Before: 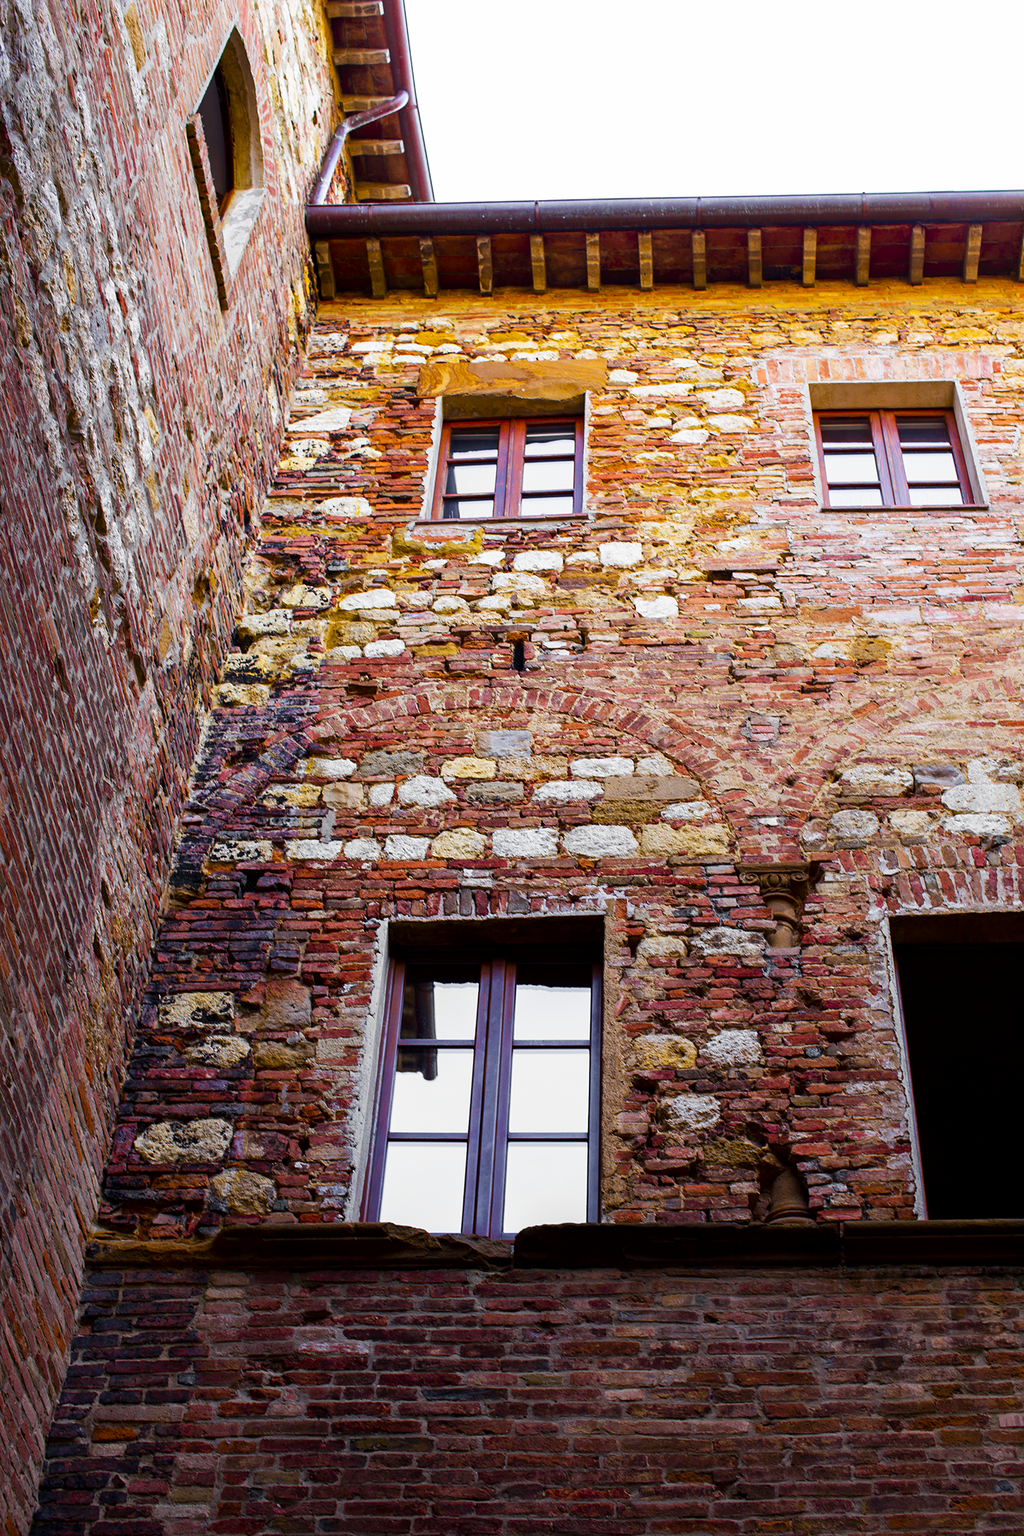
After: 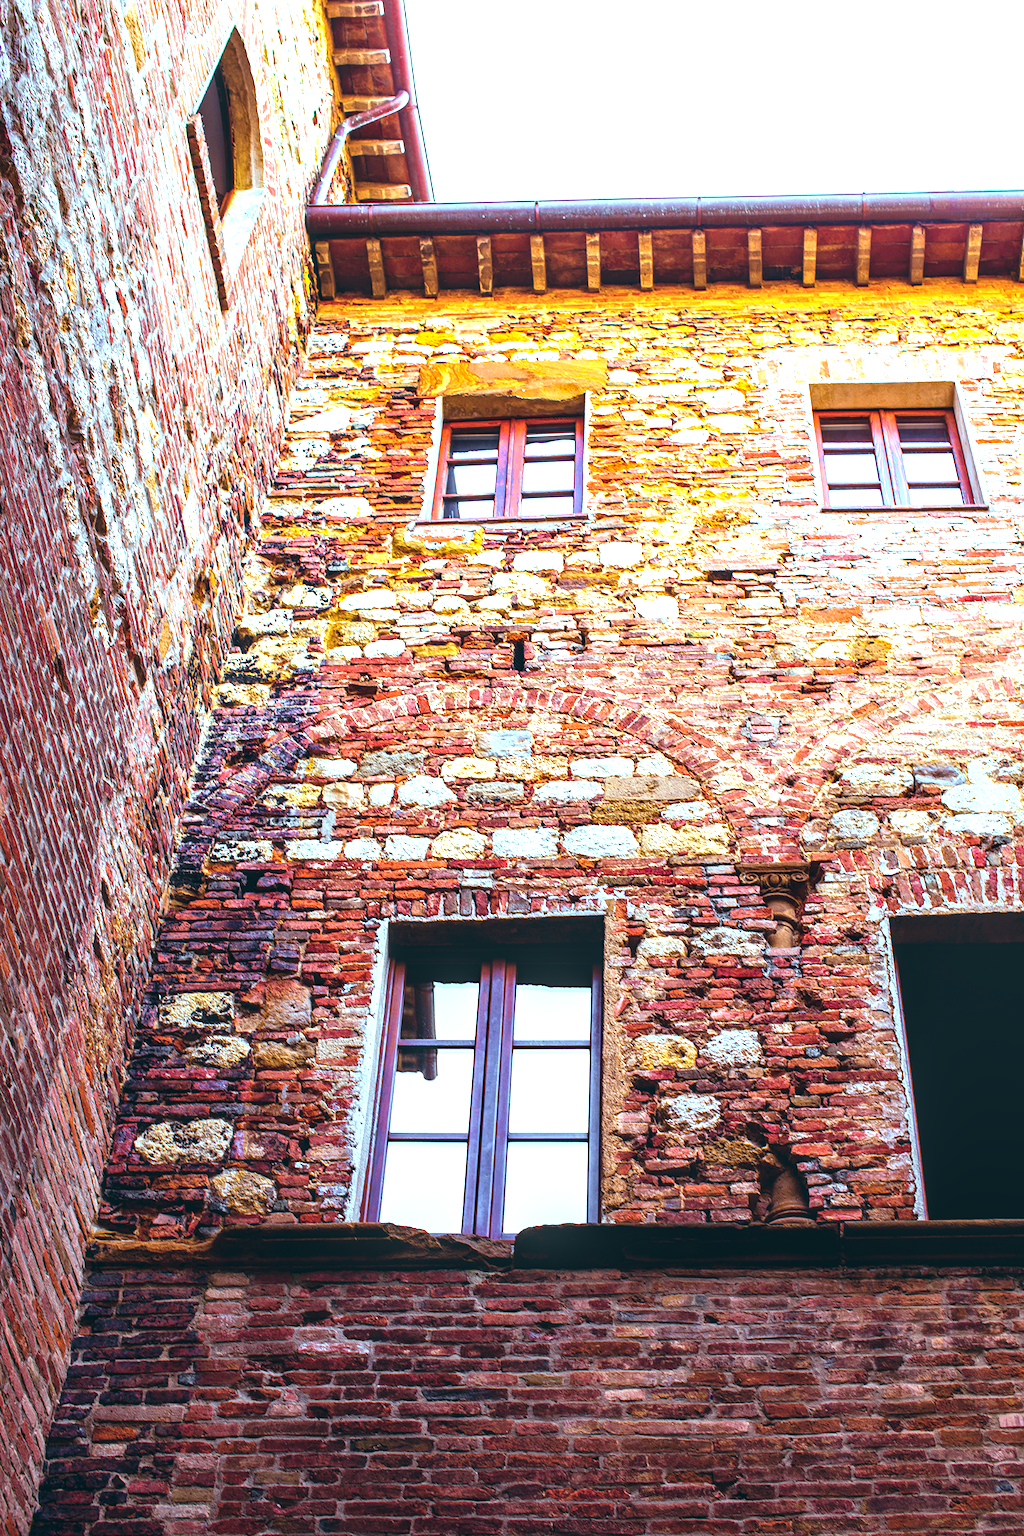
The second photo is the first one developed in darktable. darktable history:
local contrast: detail 142%
exposure: black level correction -0.005, exposure 1 EV, compensate highlight preservation false
color balance: lift [1.003, 0.993, 1.001, 1.007], gamma [1.018, 1.072, 0.959, 0.928], gain [0.974, 0.873, 1.031, 1.127]
